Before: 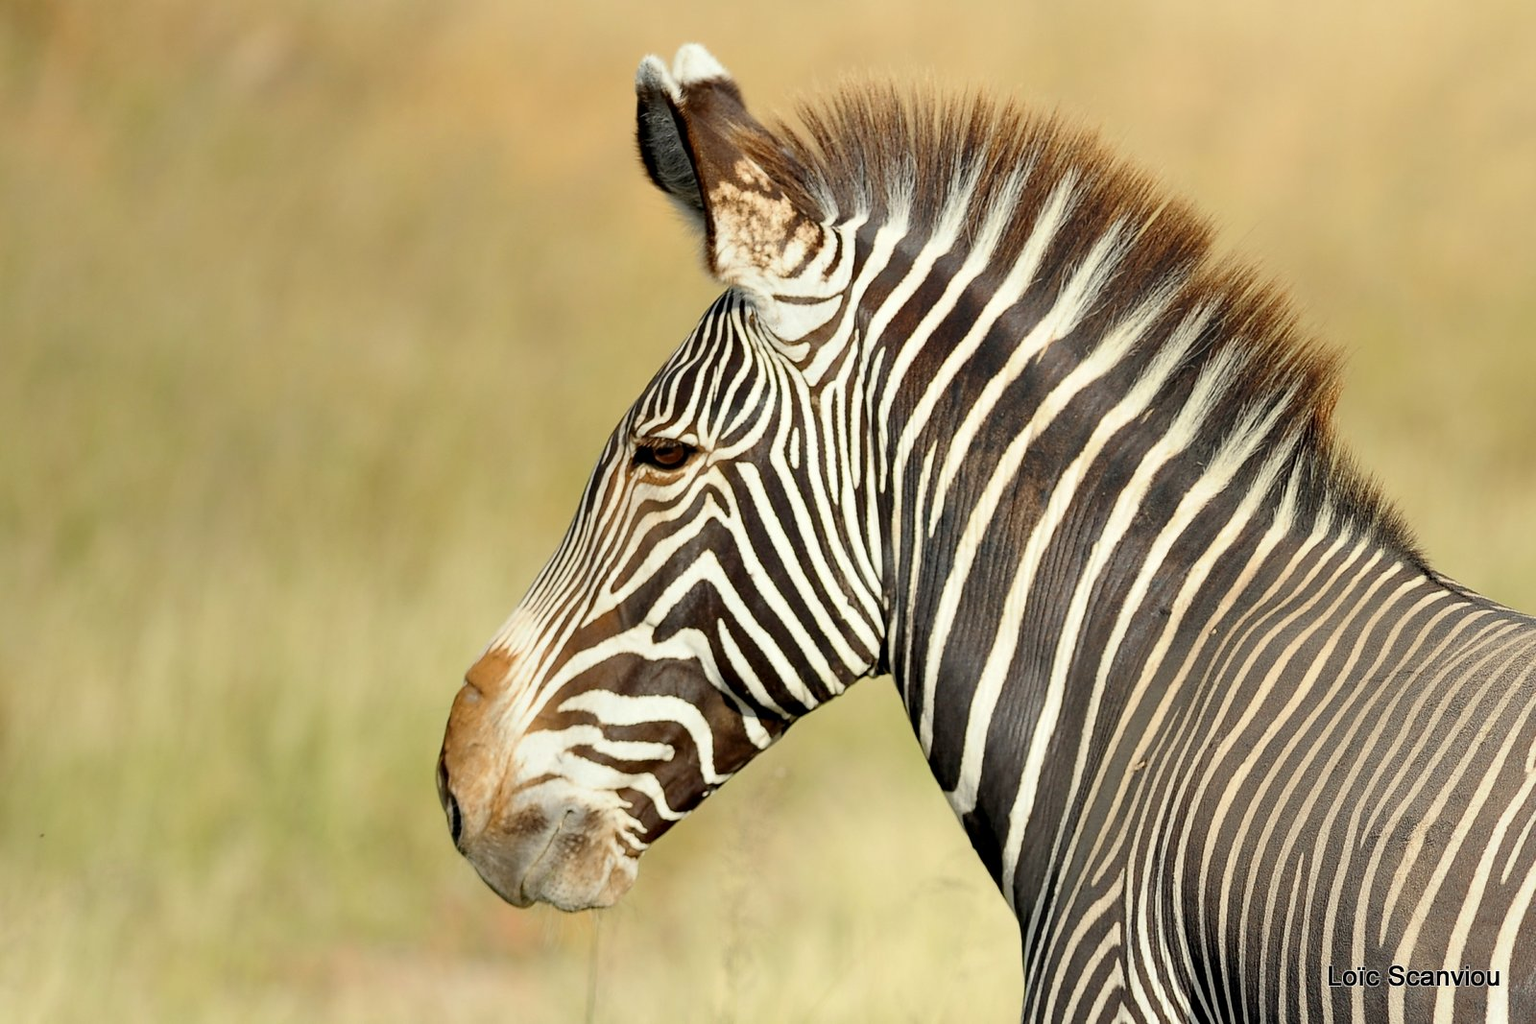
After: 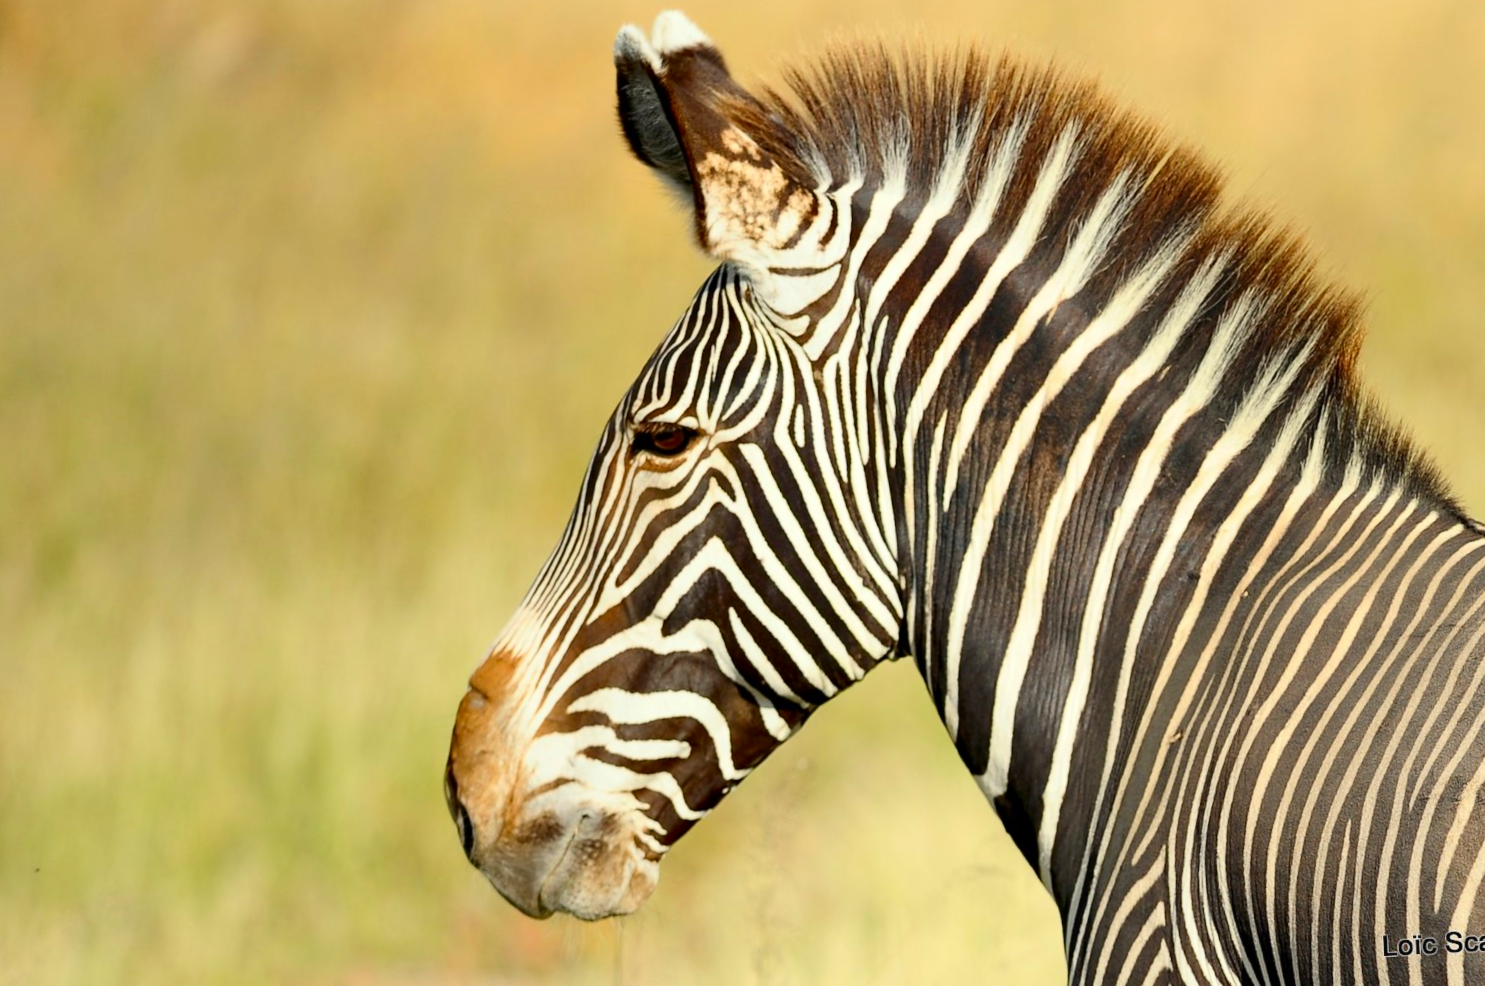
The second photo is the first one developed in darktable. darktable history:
lowpass: radius 0.5, unbound 0
rotate and perspective: rotation -3°, crop left 0.031, crop right 0.968, crop top 0.07, crop bottom 0.93
contrast brightness saturation: contrast 0.18, saturation 0.3
crop: right 4.126%, bottom 0.031%
